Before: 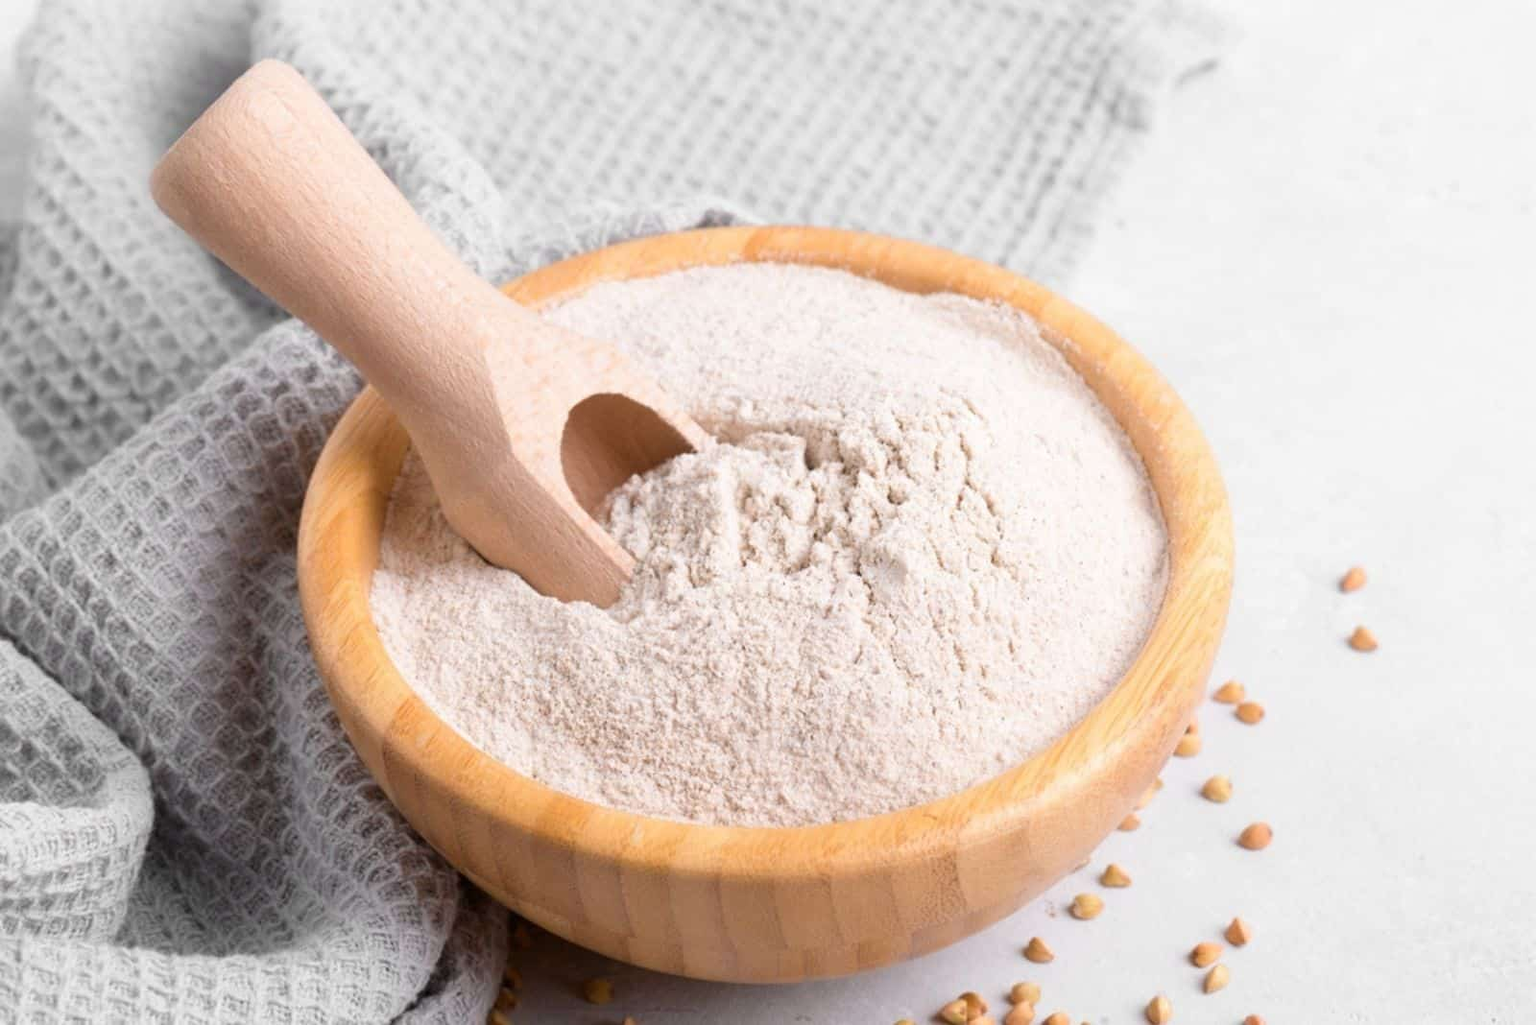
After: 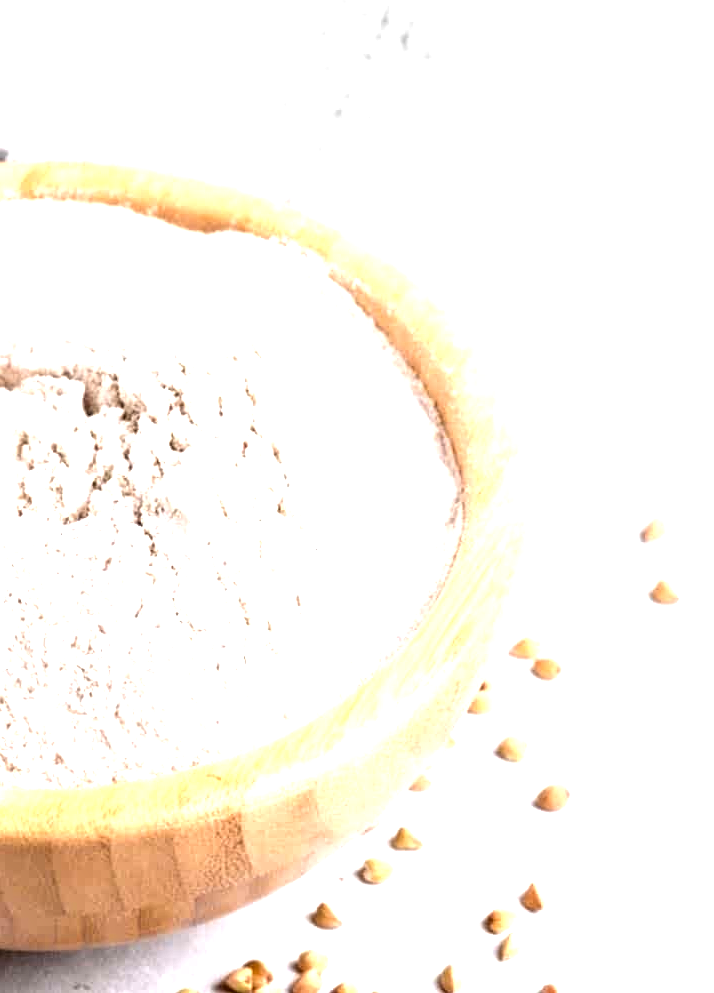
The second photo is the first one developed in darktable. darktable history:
exposure: black level correction 0, exposure 1.106 EV, compensate exposure bias true, compensate highlight preservation false
local contrast: highlights 16%, detail 188%
crop: left 47.224%, top 6.933%, right 8.1%
